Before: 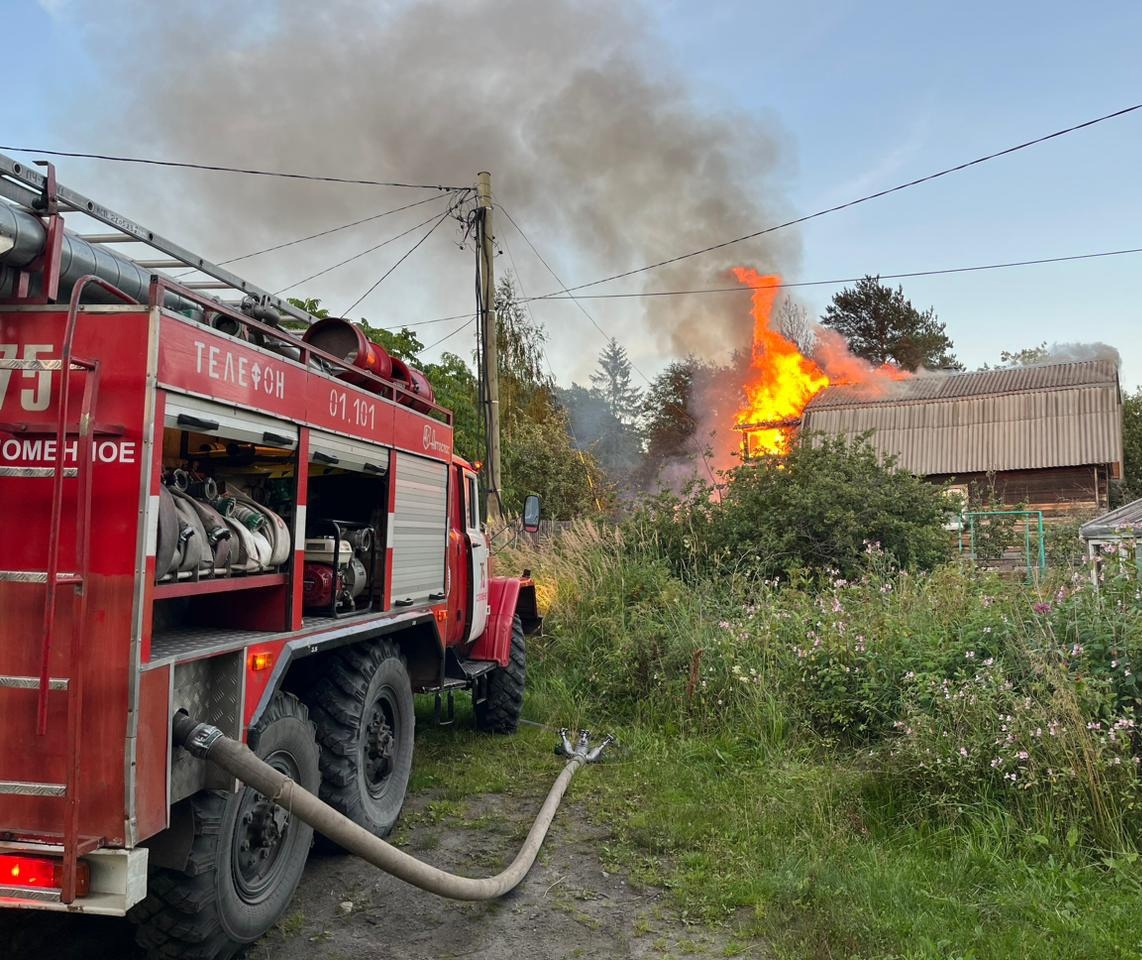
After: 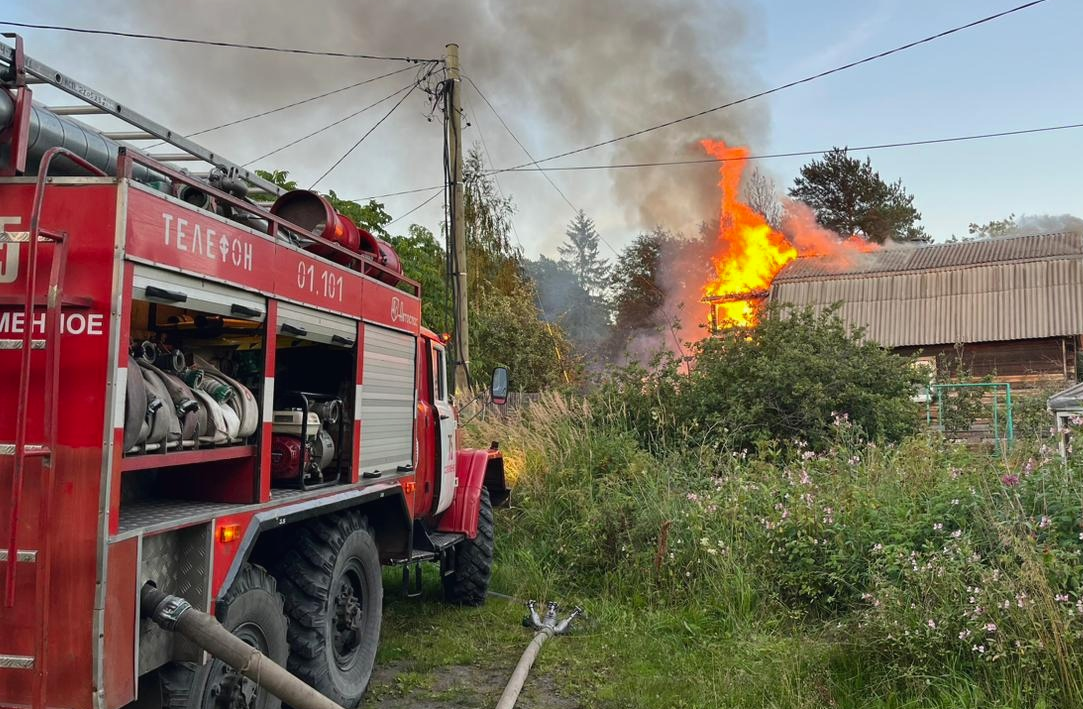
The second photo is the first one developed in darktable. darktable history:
exposure: compensate highlight preservation false
contrast brightness saturation: contrast -0.022, brightness -0.009, saturation 0.032
crop and rotate: left 2.877%, top 13.416%, right 2.224%, bottom 12.656%
